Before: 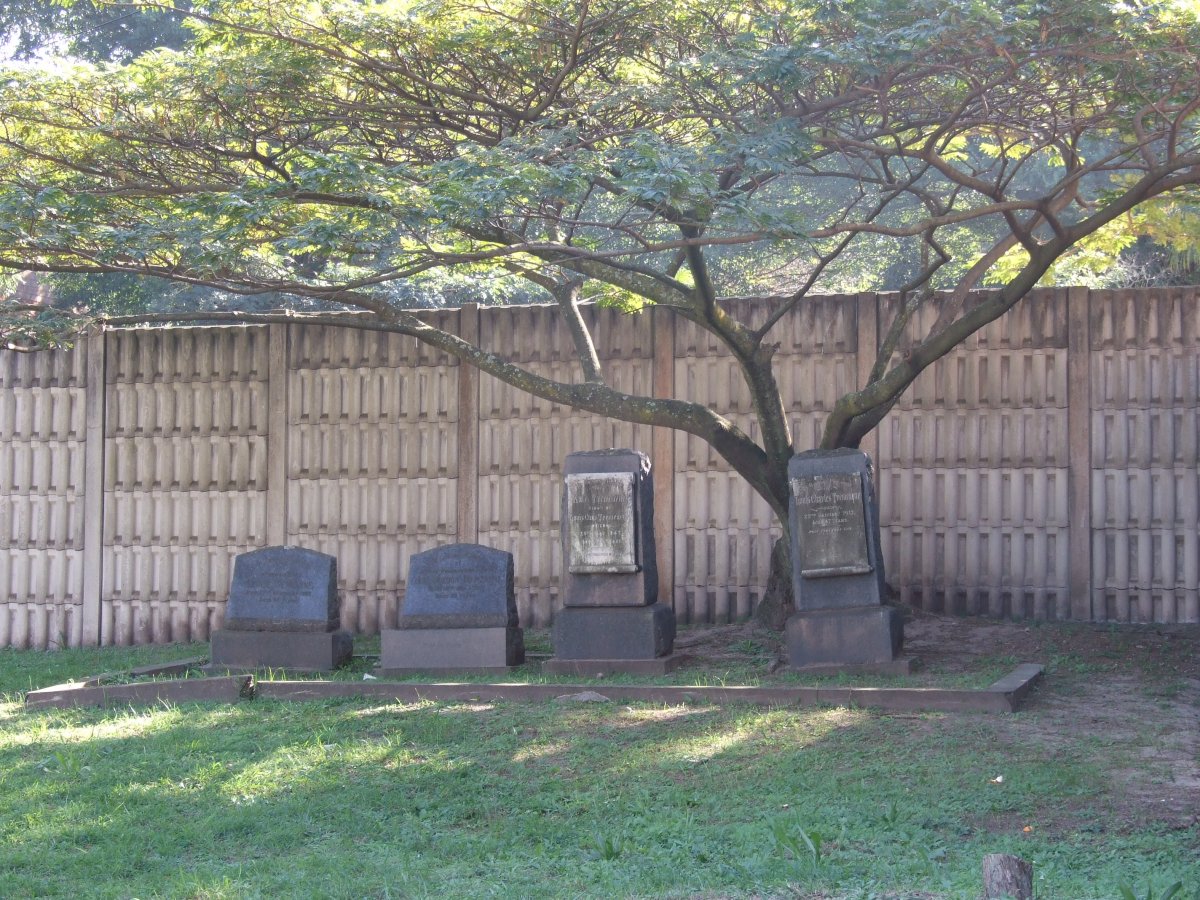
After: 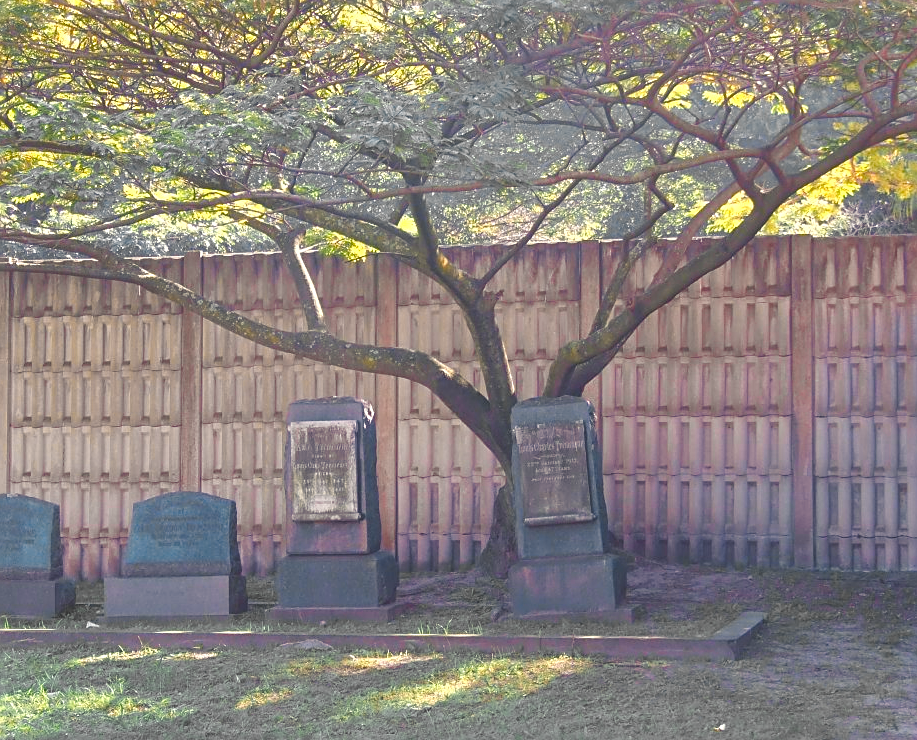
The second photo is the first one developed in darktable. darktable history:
color balance rgb: shadows lift › chroma 3%, shadows lift › hue 280.8°, power › hue 330°, highlights gain › chroma 3%, highlights gain › hue 75.6°, global offset › luminance 2%, perceptual saturation grading › global saturation 20%, perceptual saturation grading › highlights -25%, perceptual saturation grading › shadows 50%, global vibrance 20.33%
sharpen: on, module defaults
color zones: curves: ch0 [(0.257, 0.558) (0.75, 0.565)]; ch1 [(0.004, 0.857) (0.14, 0.416) (0.257, 0.695) (0.442, 0.032) (0.736, 0.266) (0.891, 0.741)]; ch2 [(0, 0.623) (0.112, 0.436) (0.271, 0.474) (0.516, 0.64) (0.743, 0.286)]
crop: left 23.095%, top 5.827%, bottom 11.854%
